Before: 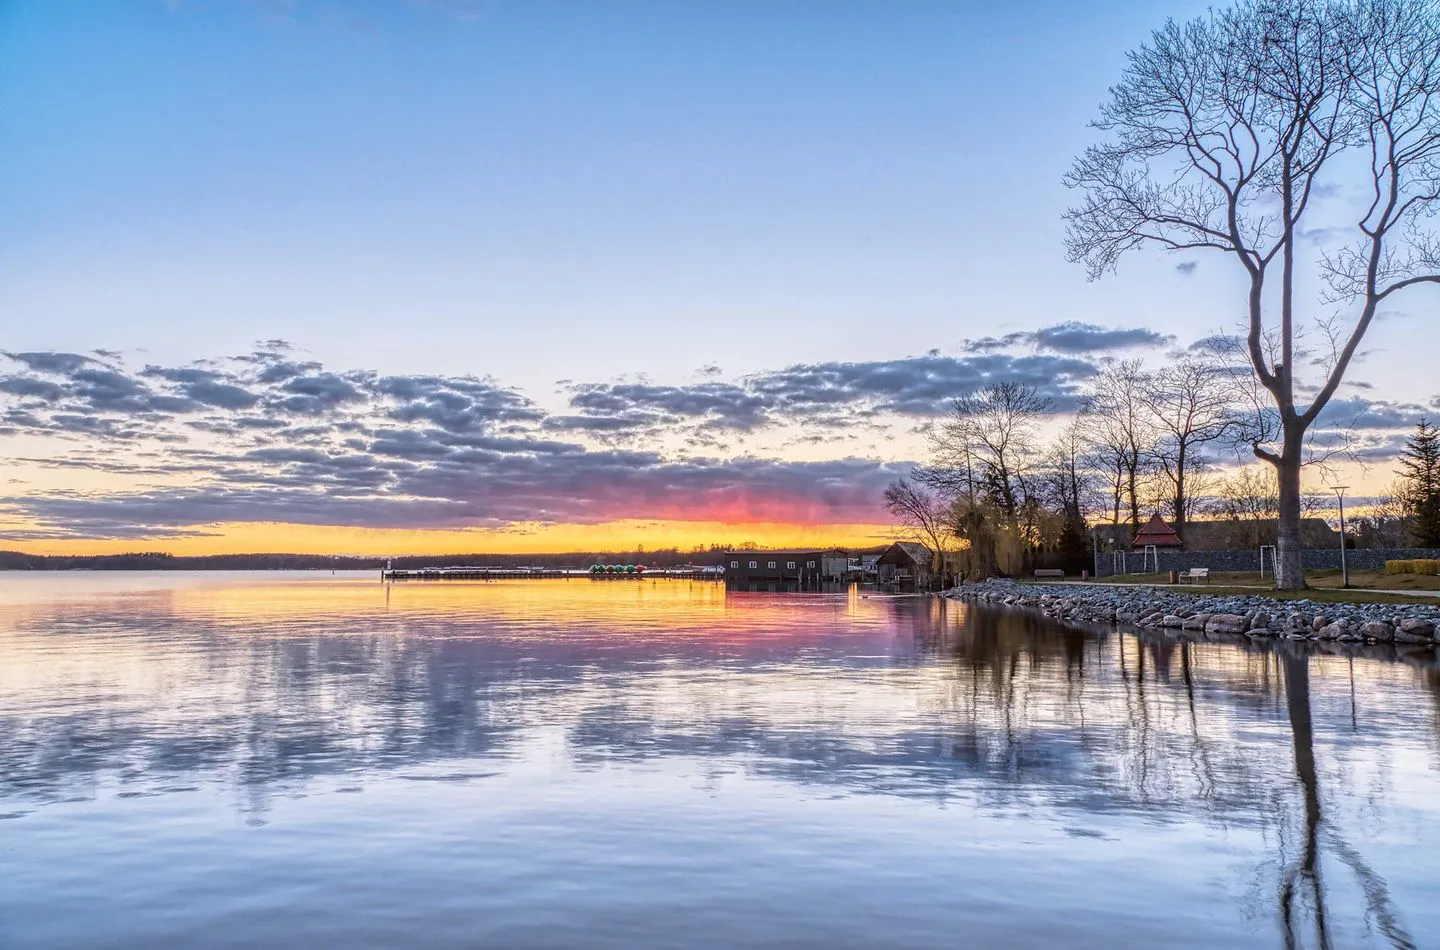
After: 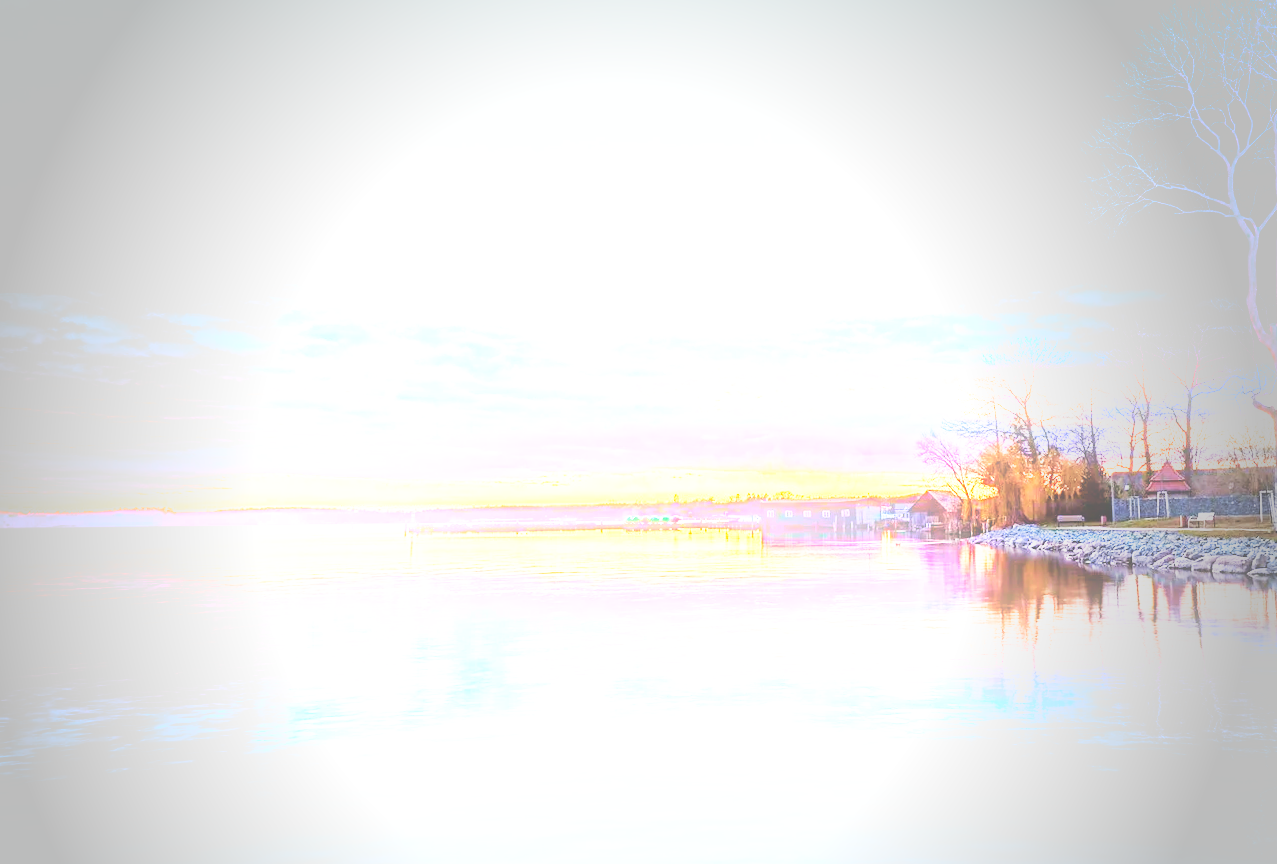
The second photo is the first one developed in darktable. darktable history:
vignetting: fall-off start 64.63%, center (-0.034, 0.148), width/height ratio 0.881
exposure: black level correction 0, exposure 1.1 EV, compensate exposure bias true, compensate highlight preservation false
crop and rotate: left 1.088%, right 8.807%
velvia: strength 45%
bloom: size 16%, threshold 98%, strength 20%
rotate and perspective: rotation -0.013°, lens shift (vertical) -0.027, lens shift (horizontal) 0.178, crop left 0.016, crop right 0.989, crop top 0.082, crop bottom 0.918
color zones: curves: ch1 [(0.239, 0.552) (0.75, 0.5)]; ch2 [(0.25, 0.462) (0.749, 0.457)], mix 25.94%
base curve: curves: ch0 [(0, 0) (0.007, 0.004) (0.027, 0.03) (0.046, 0.07) (0.207, 0.54) (0.442, 0.872) (0.673, 0.972) (1, 1)], preserve colors none
